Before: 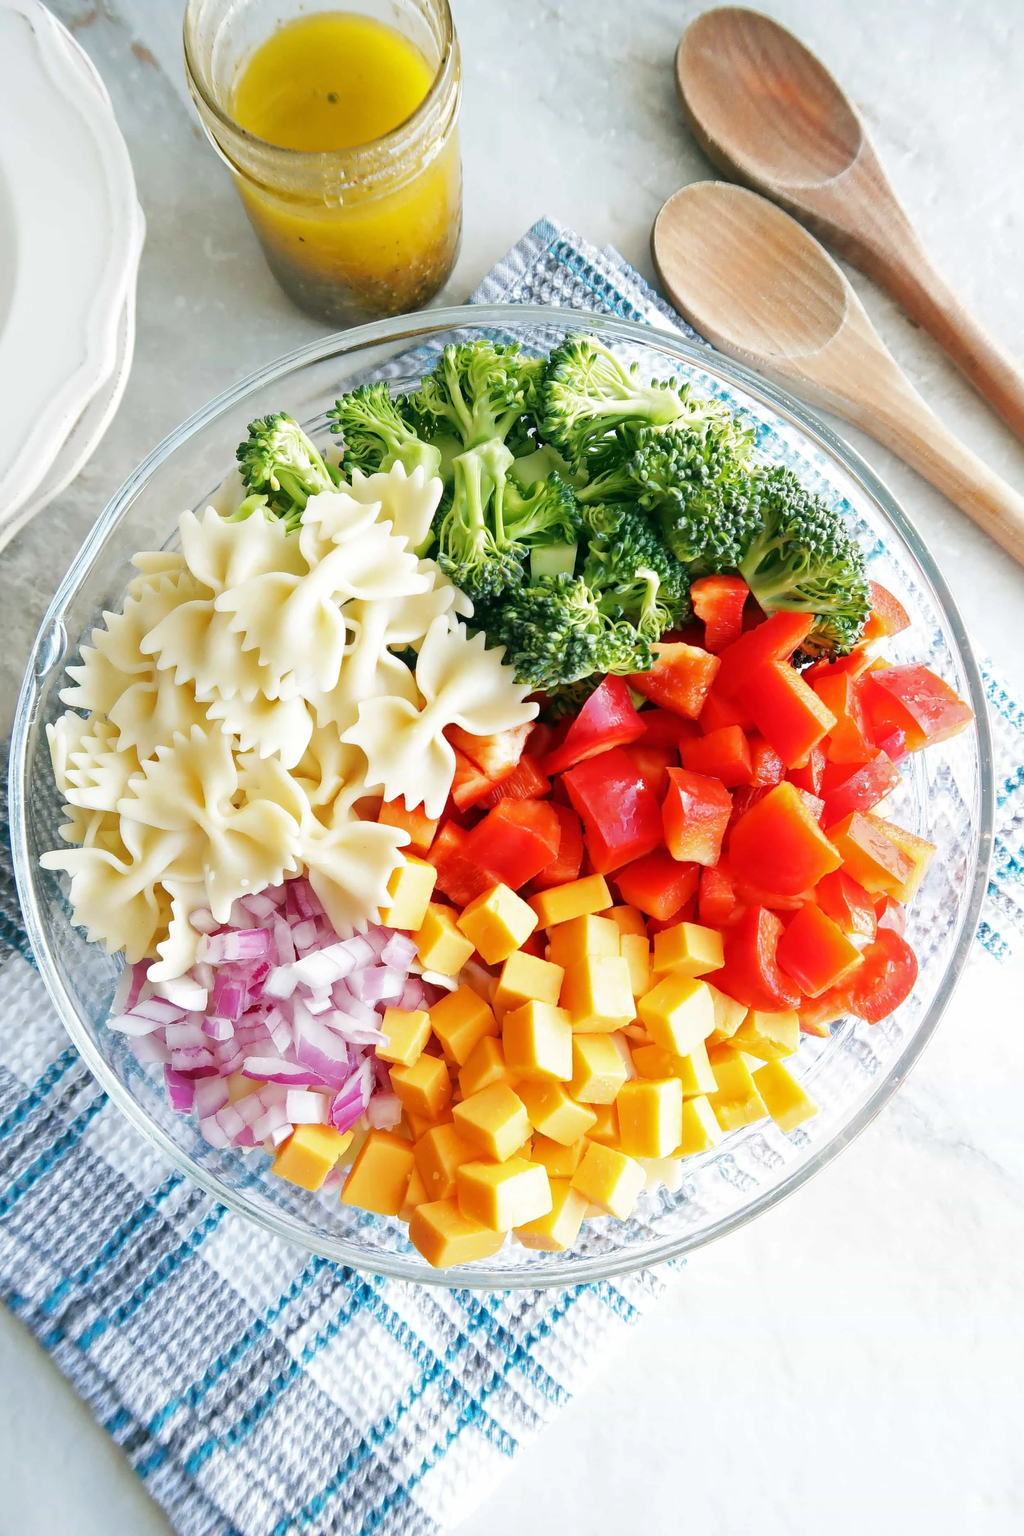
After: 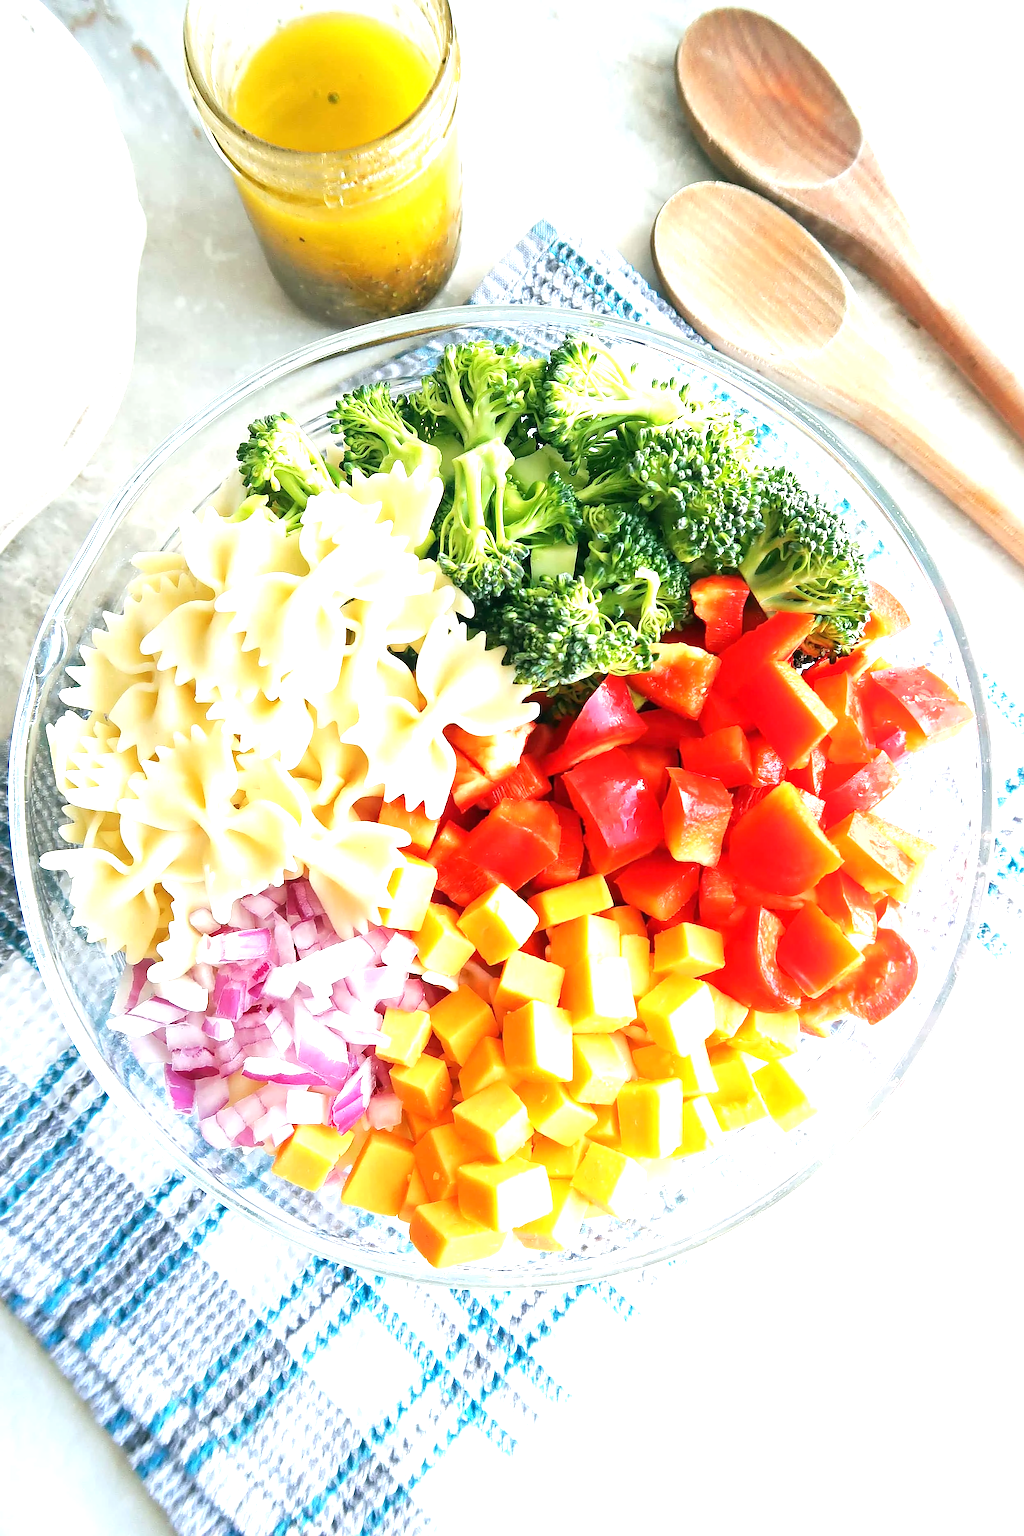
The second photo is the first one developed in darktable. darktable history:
sharpen: on, module defaults
exposure: black level correction 0, exposure 0.896 EV, compensate highlight preservation false
